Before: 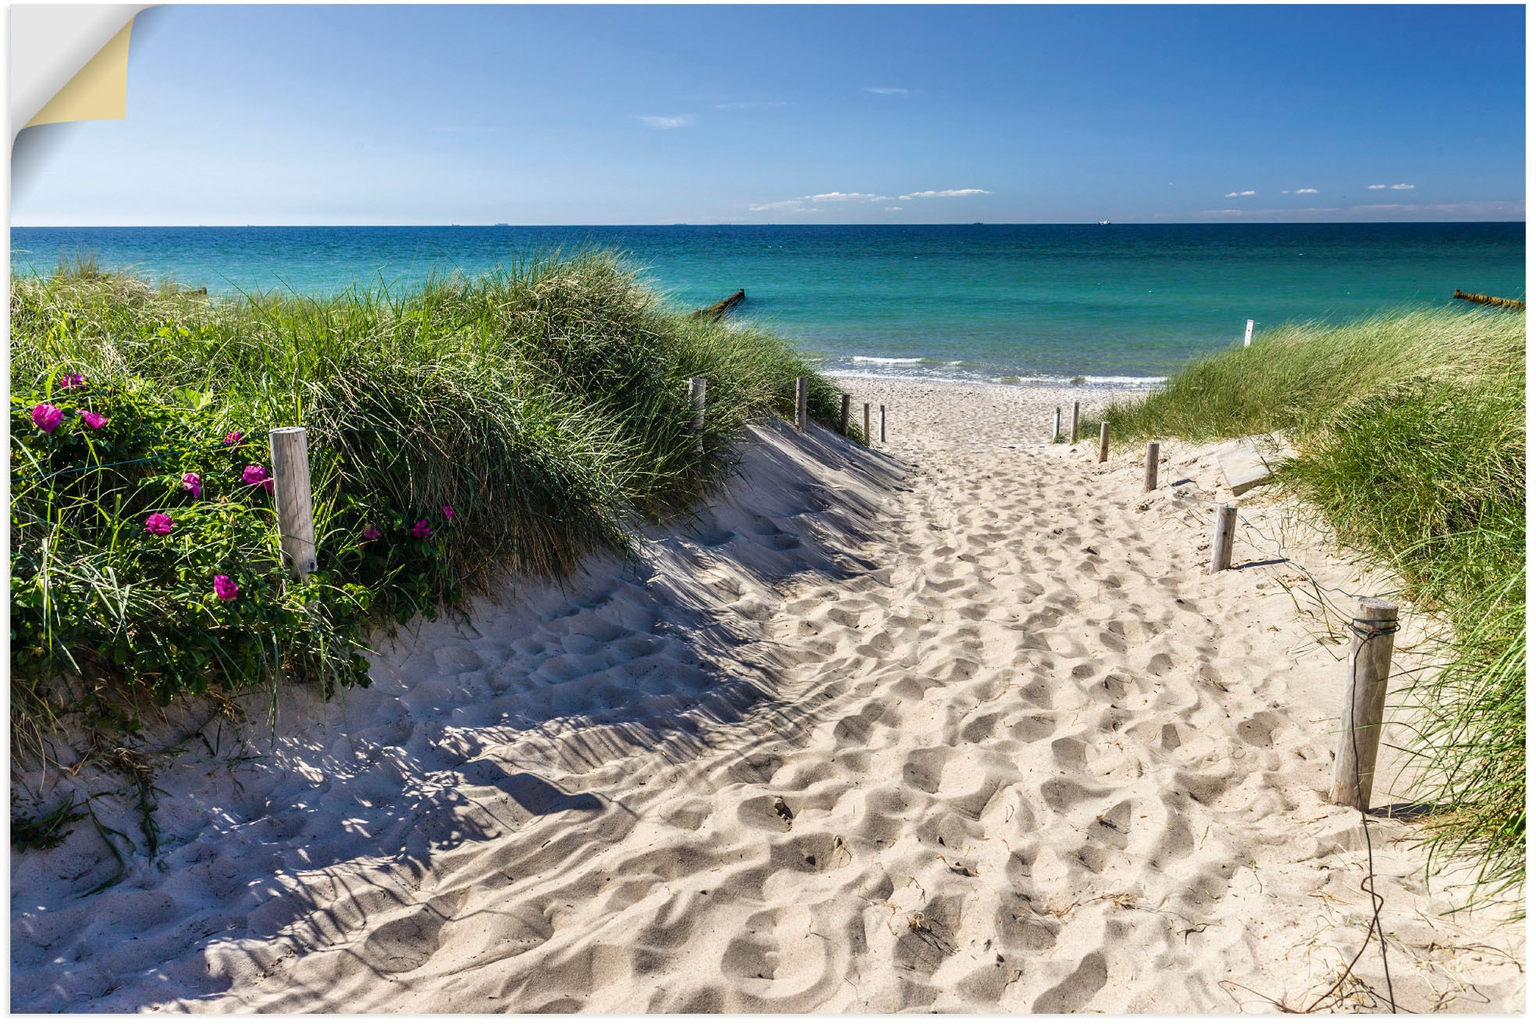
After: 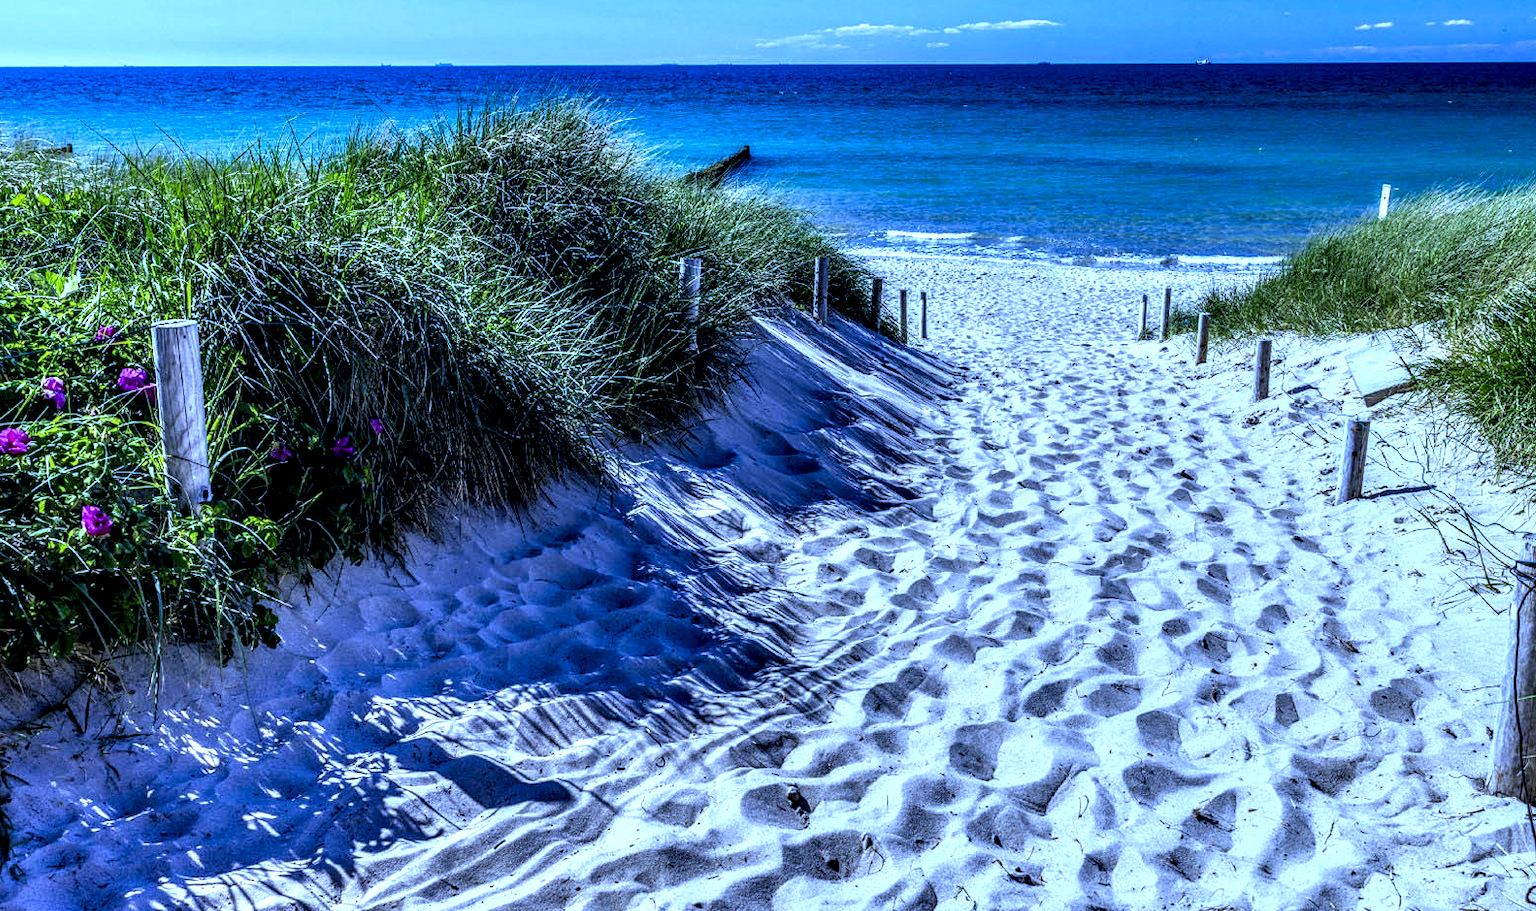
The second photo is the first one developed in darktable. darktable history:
crop: left 9.712%, top 16.928%, right 10.845%, bottom 12.332%
contrast brightness saturation: contrast 0.04, saturation 0.16
white balance: red 0.766, blue 1.537
local contrast: highlights 20%, detail 197%
